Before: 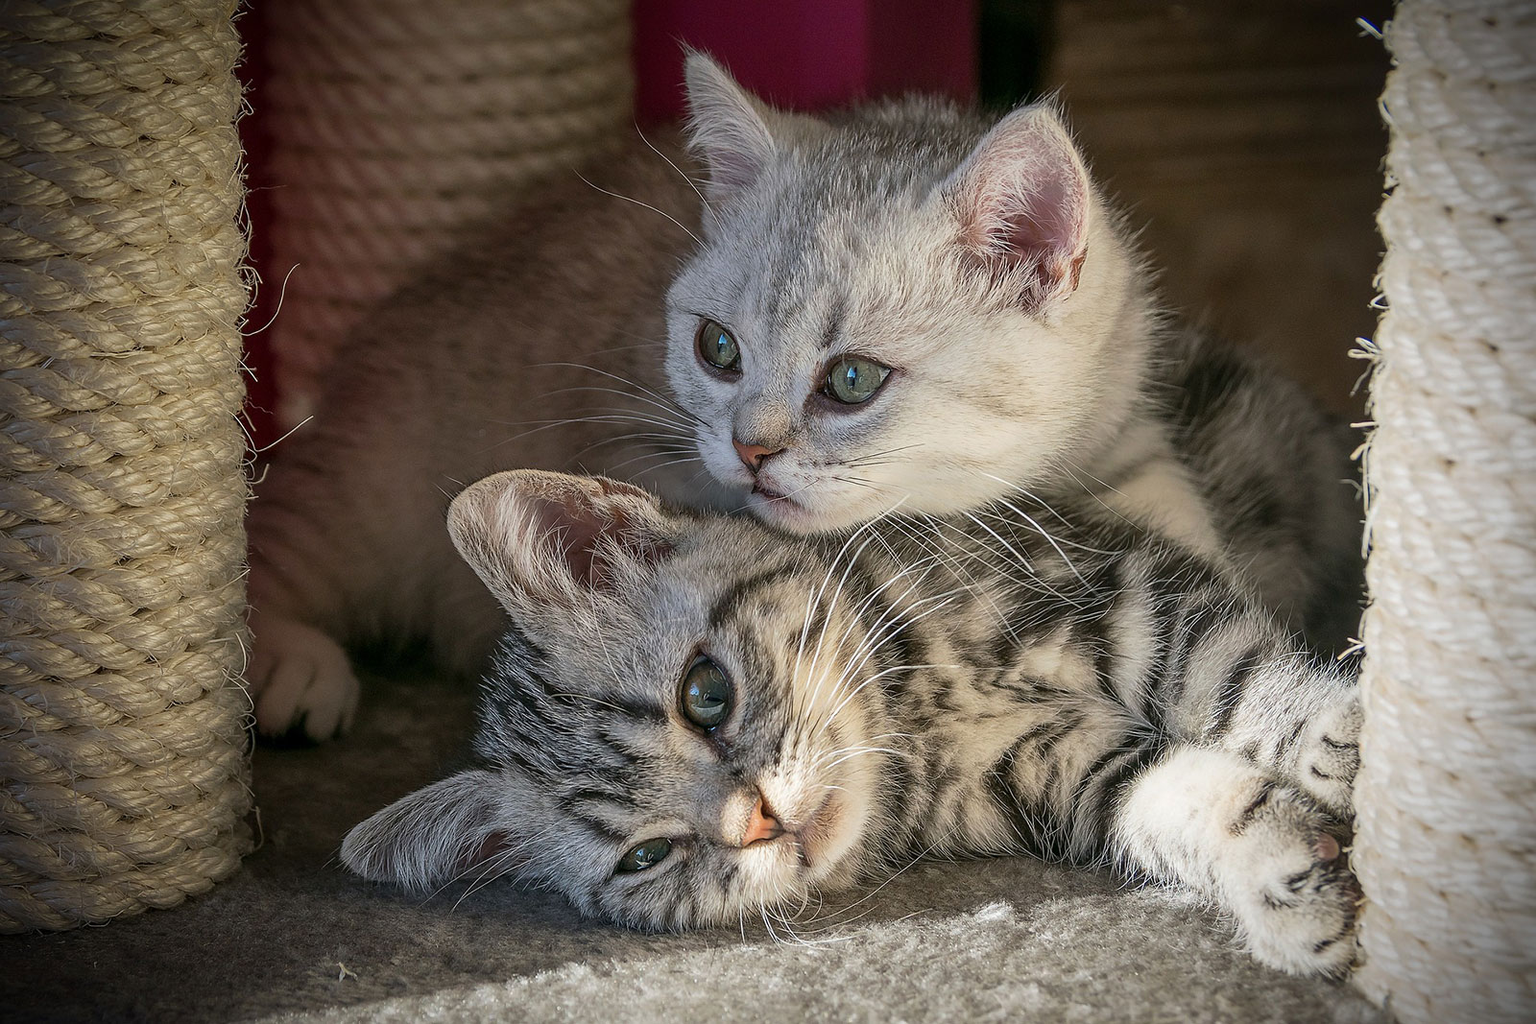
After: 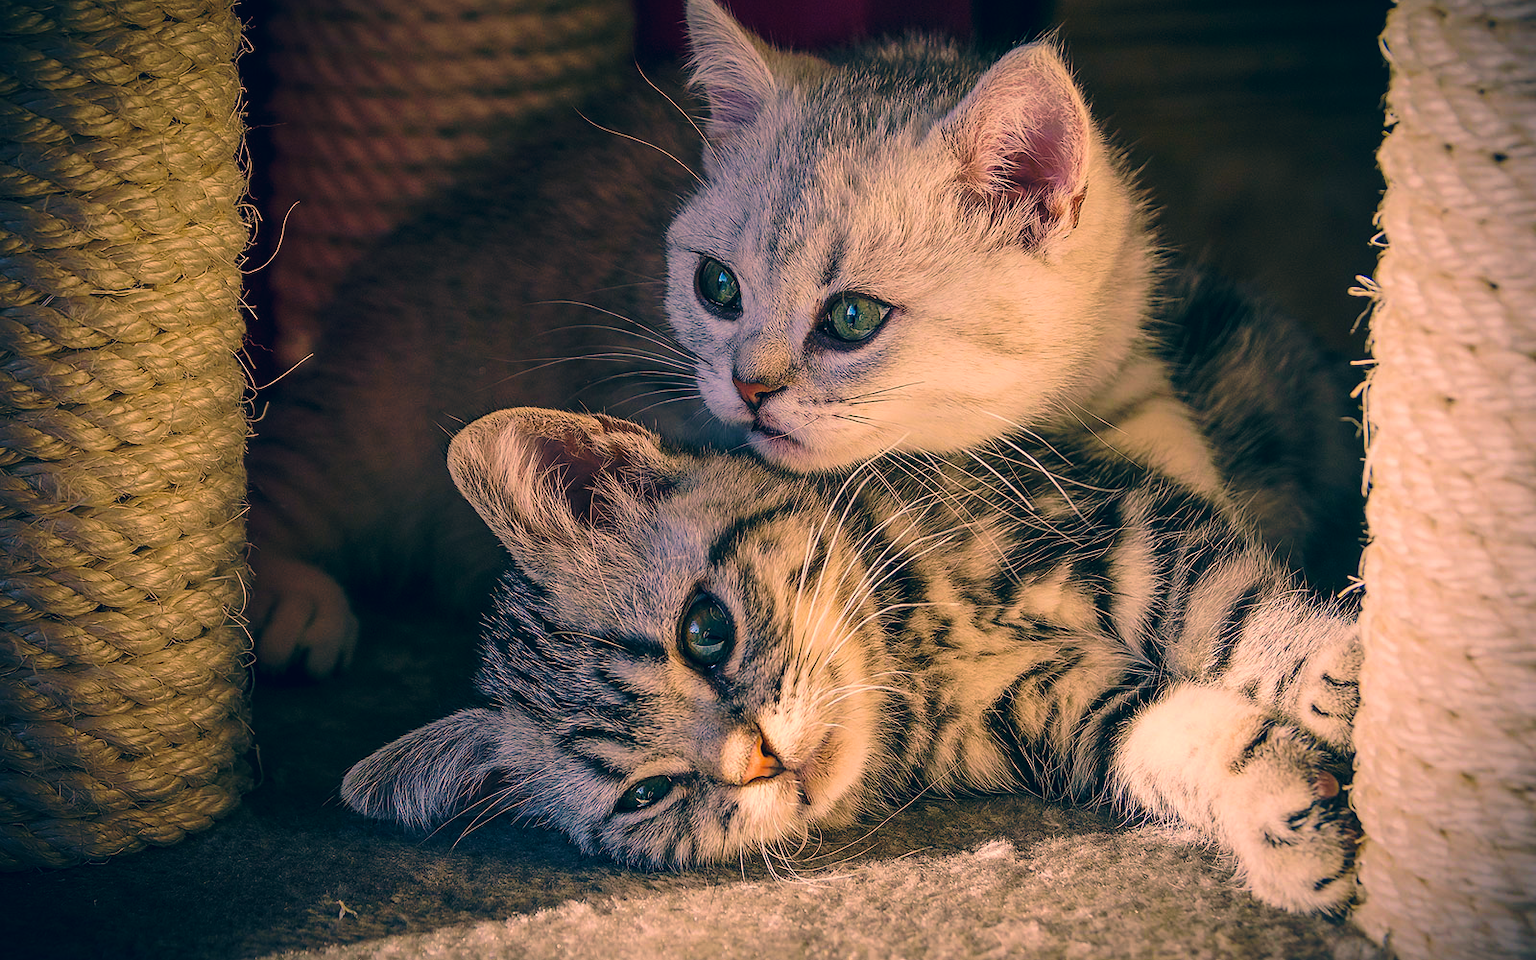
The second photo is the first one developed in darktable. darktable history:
crop and rotate: top 6.154%
color correction: highlights a* 10.34, highlights b* 14.39, shadows a* -10.16, shadows b* -14.93
base curve: curves: ch0 [(0, 0) (0.073, 0.04) (0.157, 0.139) (0.492, 0.492) (0.758, 0.758) (1, 1)], preserve colors none
velvia: on, module defaults
color balance rgb: highlights gain › chroma 4.483%, highlights gain › hue 34.28°, perceptual saturation grading › global saturation 0.925%, global vibrance 34.331%
